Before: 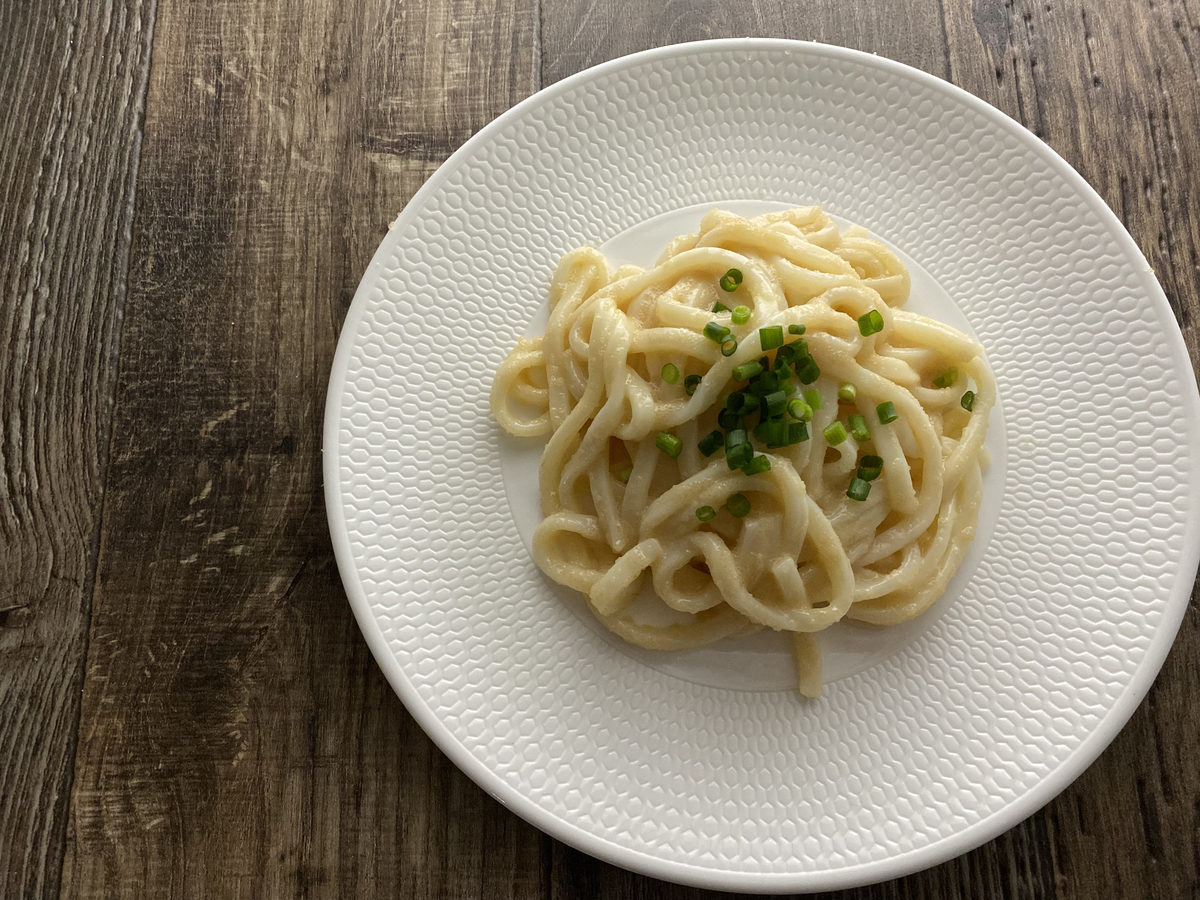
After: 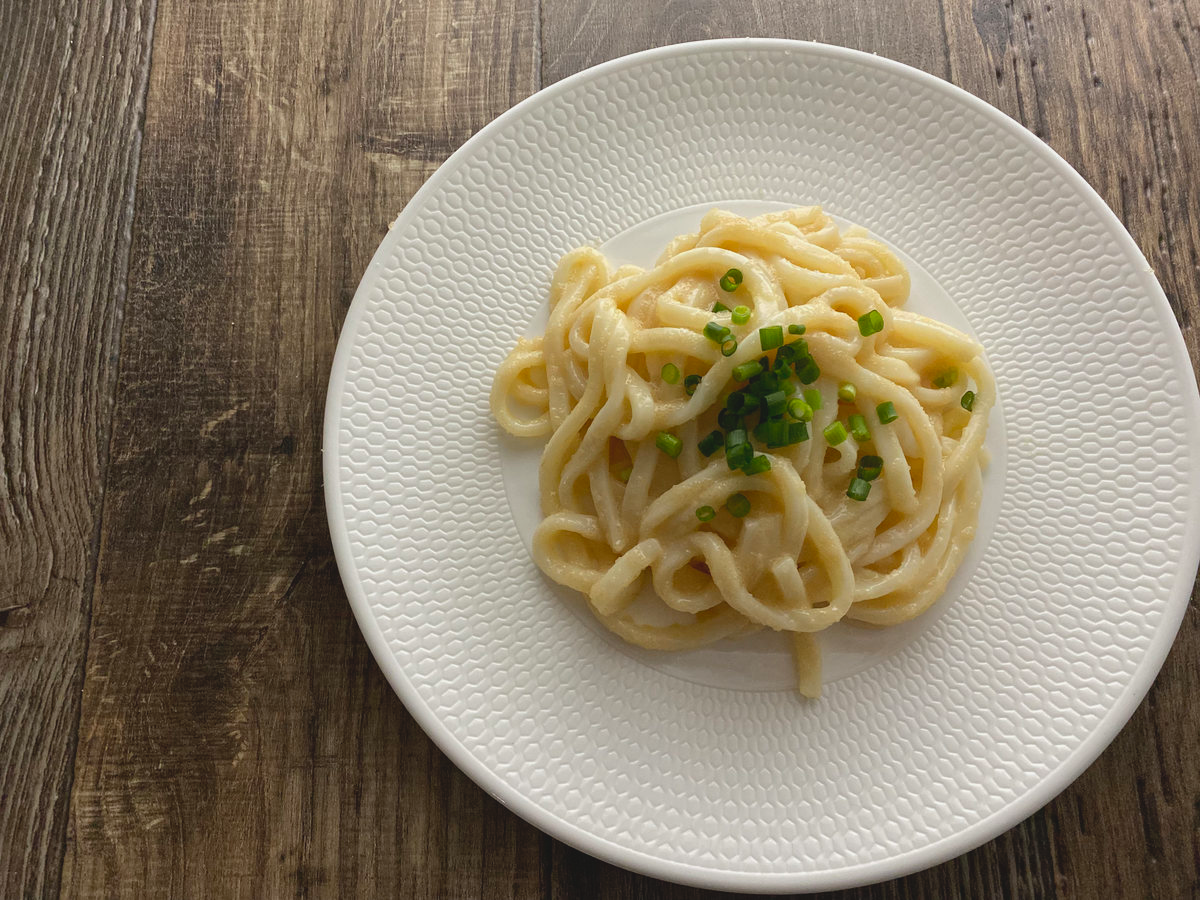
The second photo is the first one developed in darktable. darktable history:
tone curve: curves: ch0 [(0, 0.068) (1, 0.961)], color space Lab, independent channels, preserve colors none
